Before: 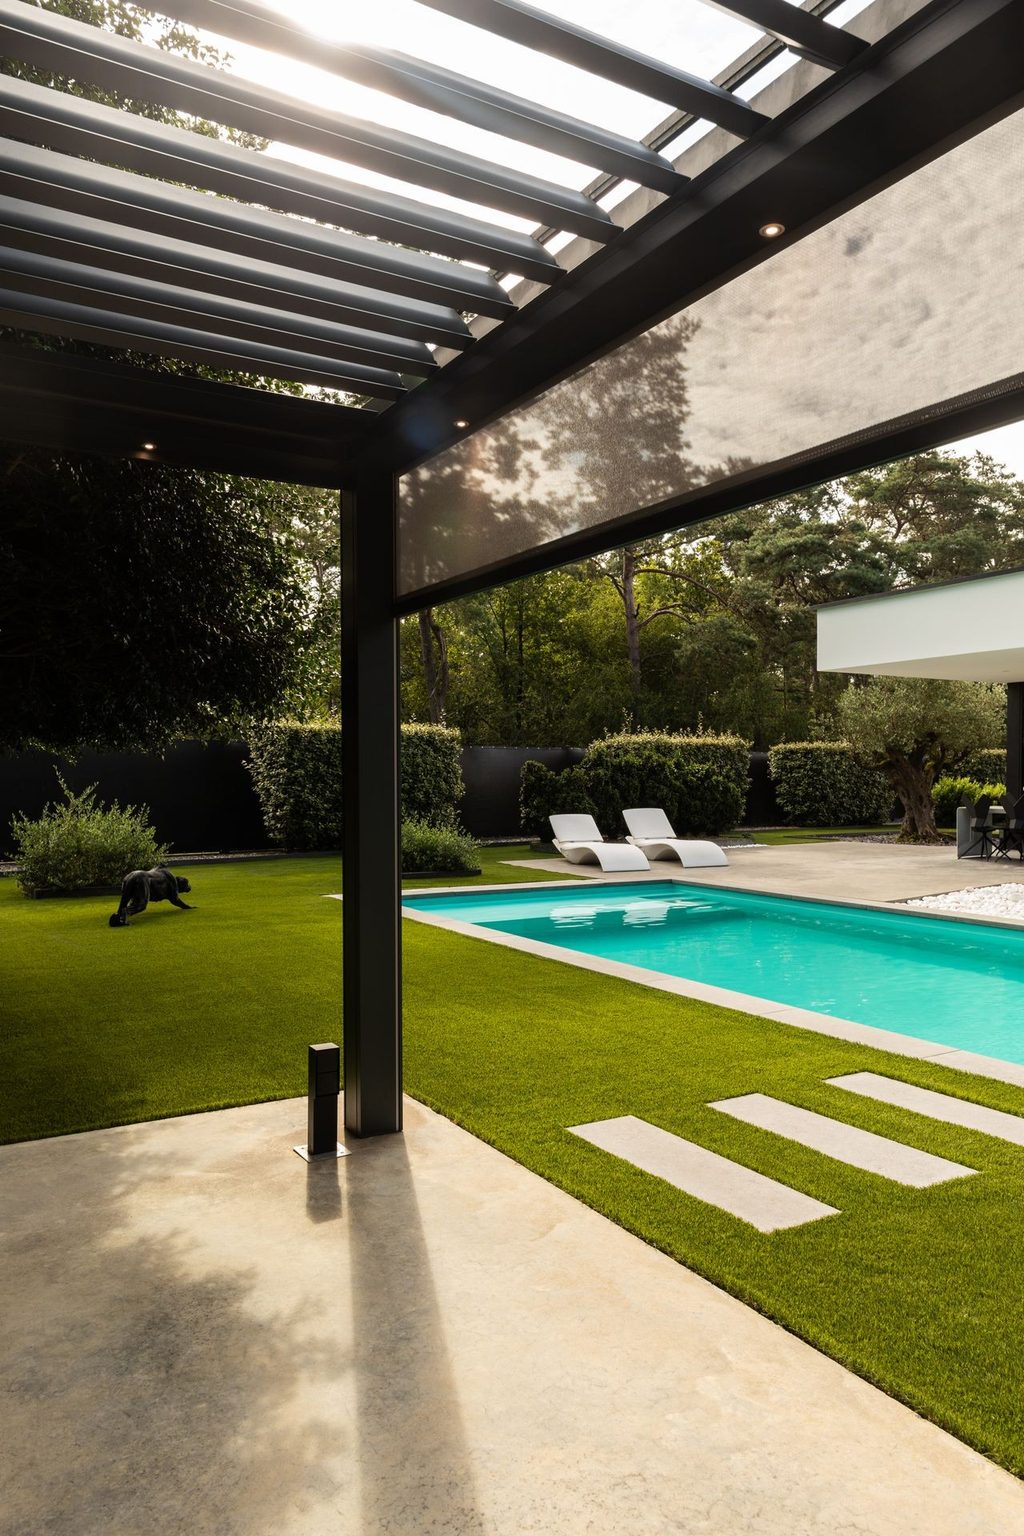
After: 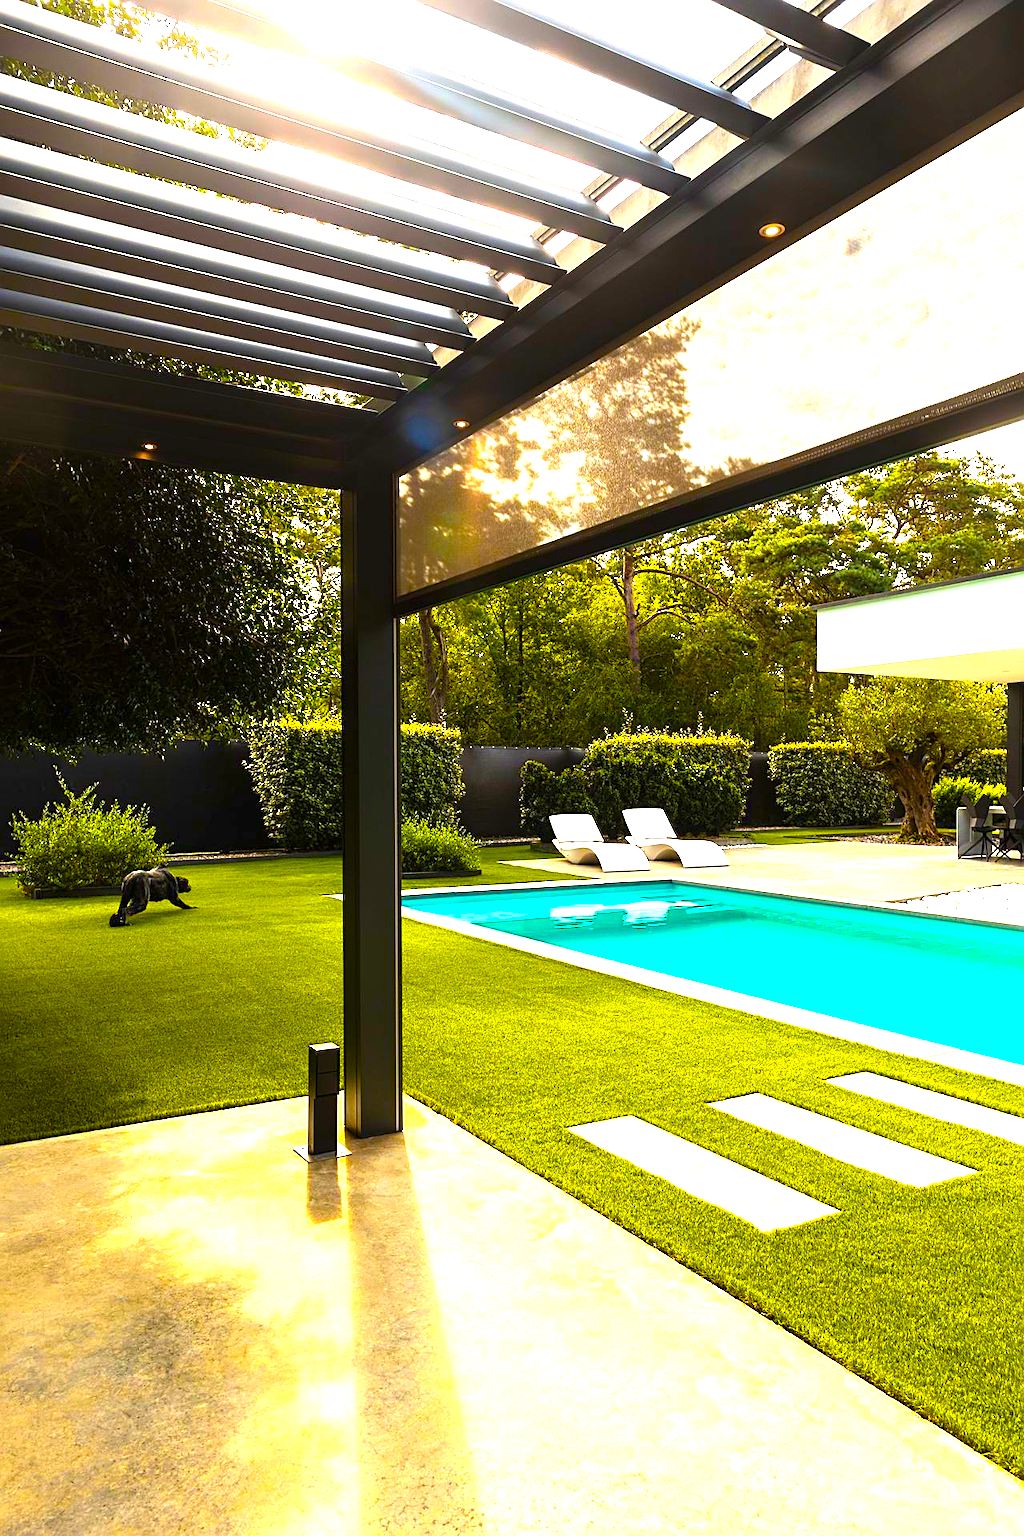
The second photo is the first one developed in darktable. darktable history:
exposure: black level correction 0, exposure 0.7 EV, compensate exposure bias true, compensate highlight preservation false
sharpen: on, module defaults
tone equalizer: -8 EV -0.002 EV, -7 EV 0.005 EV, -6 EV -0.009 EV, -5 EV 0.011 EV, -4 EV -0.012 EV, -3 EV 0.007 EV, -2 EV -0.062 EV, -1 EV -0.293 EV, +0 EV -0.582 EV, smoothing diameter 2%, edges refinement/feathering 20, mask exposure compensation -1.57 EV, filter diffusion 5
color balance rgb: linear chroma grading › global chroma 25%, perceptual saturation grading › global saturation 40%, perceptual brilliance grading › global brilliance 30%, global vibrance 40%
